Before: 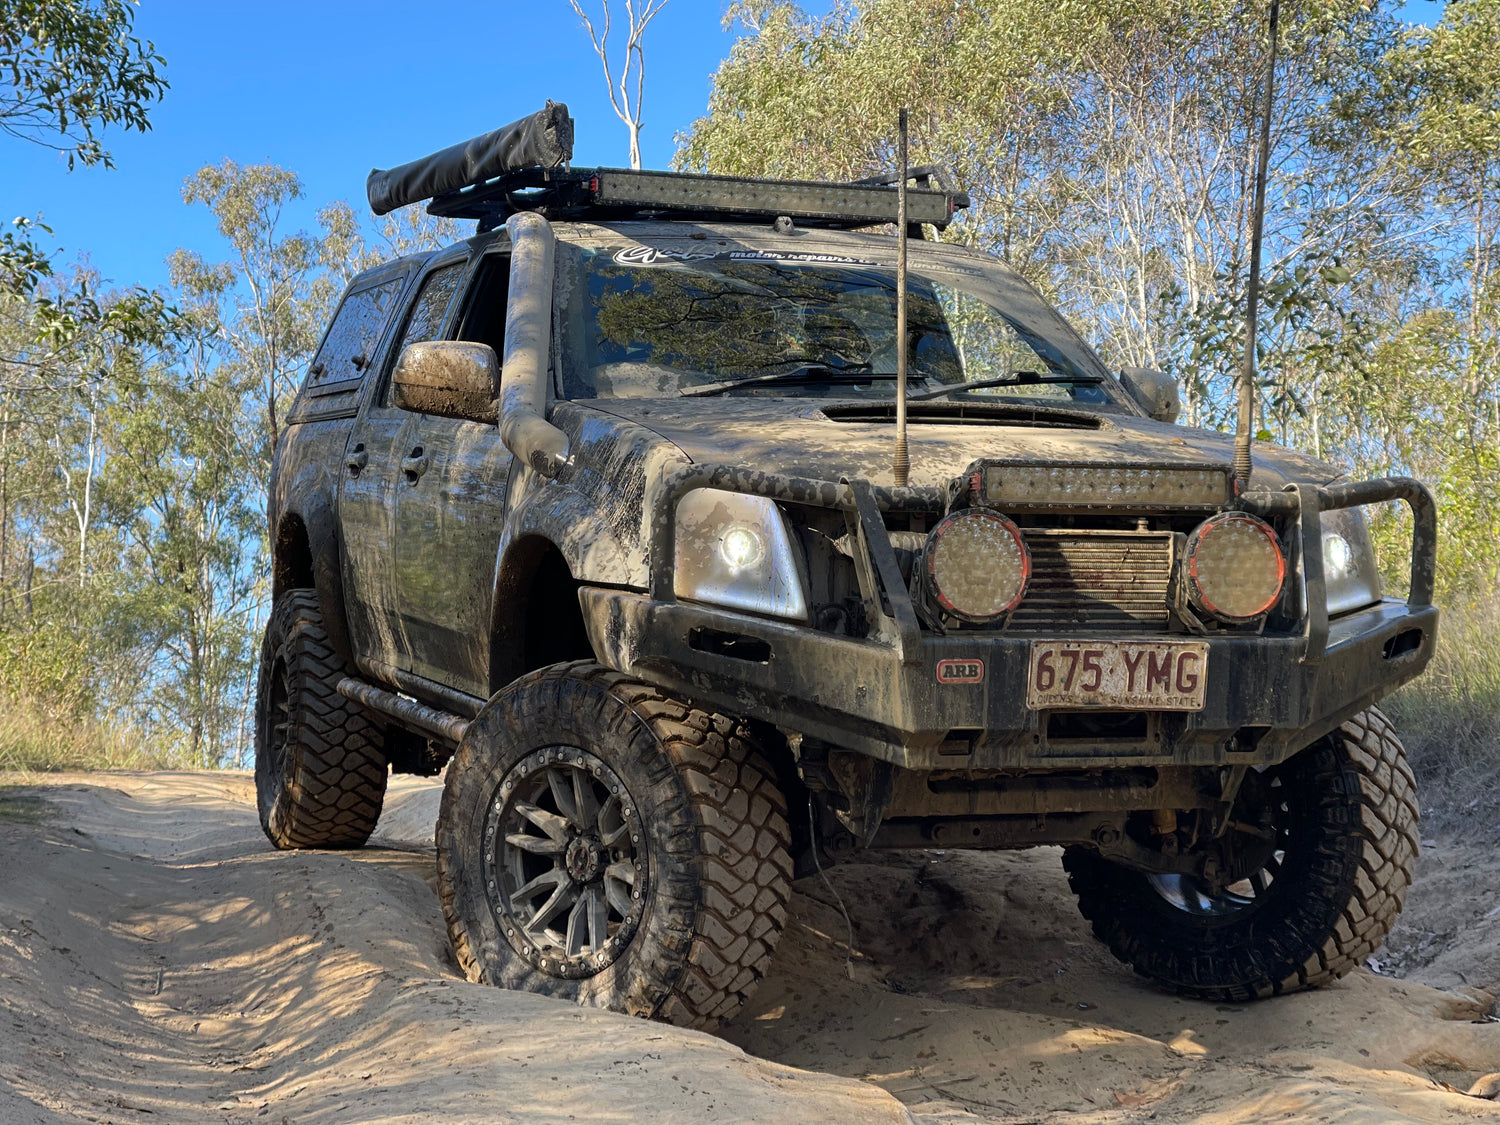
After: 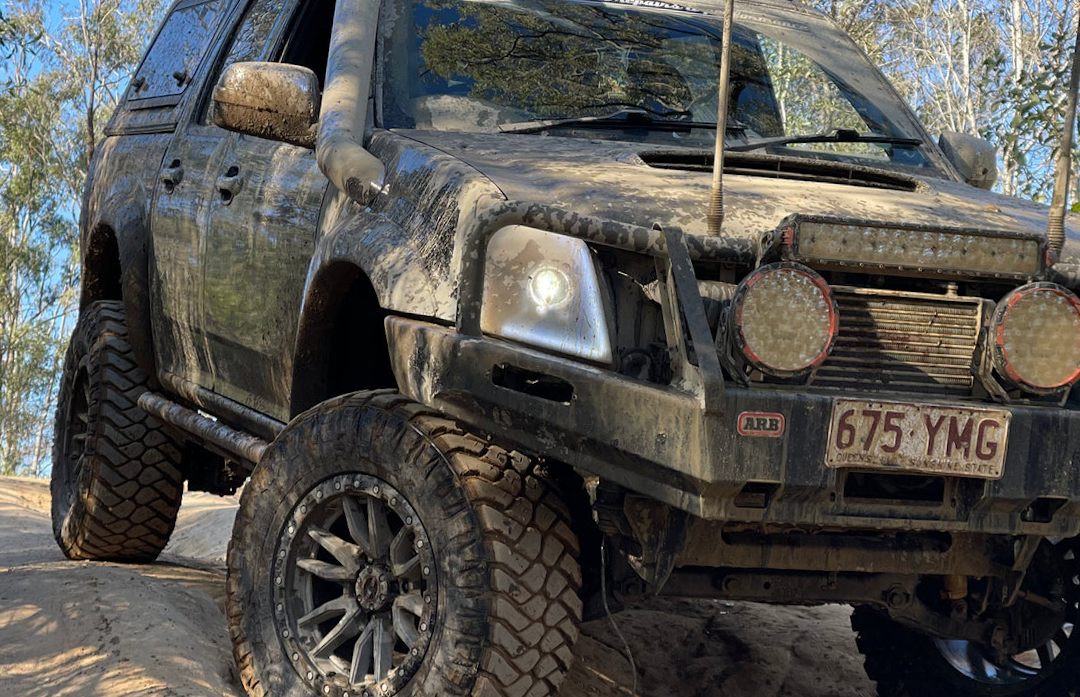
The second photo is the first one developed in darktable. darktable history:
crop and rotate: angle -3.61°, left 9.761%, top 20.983%, right 12.315%, bottom 11.958%
